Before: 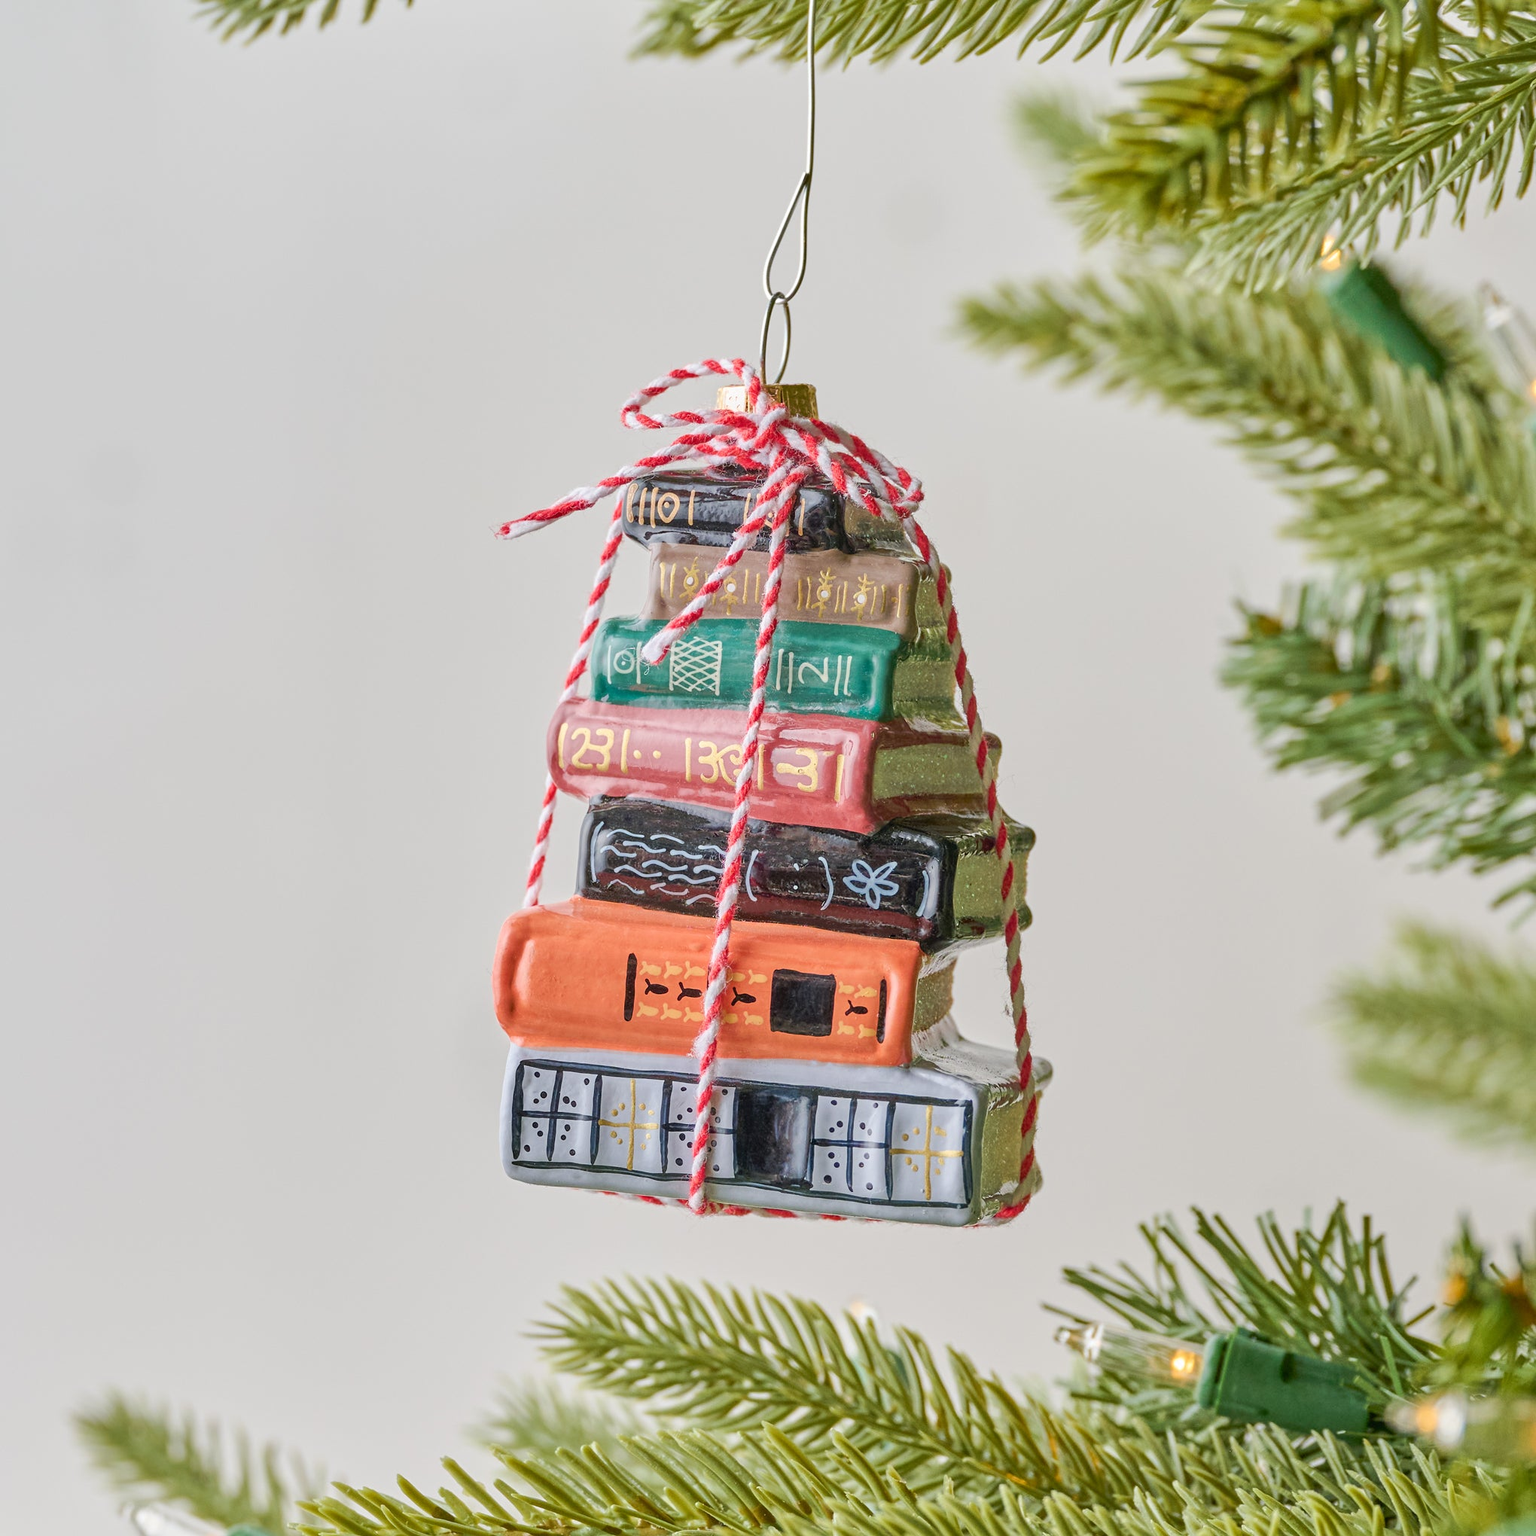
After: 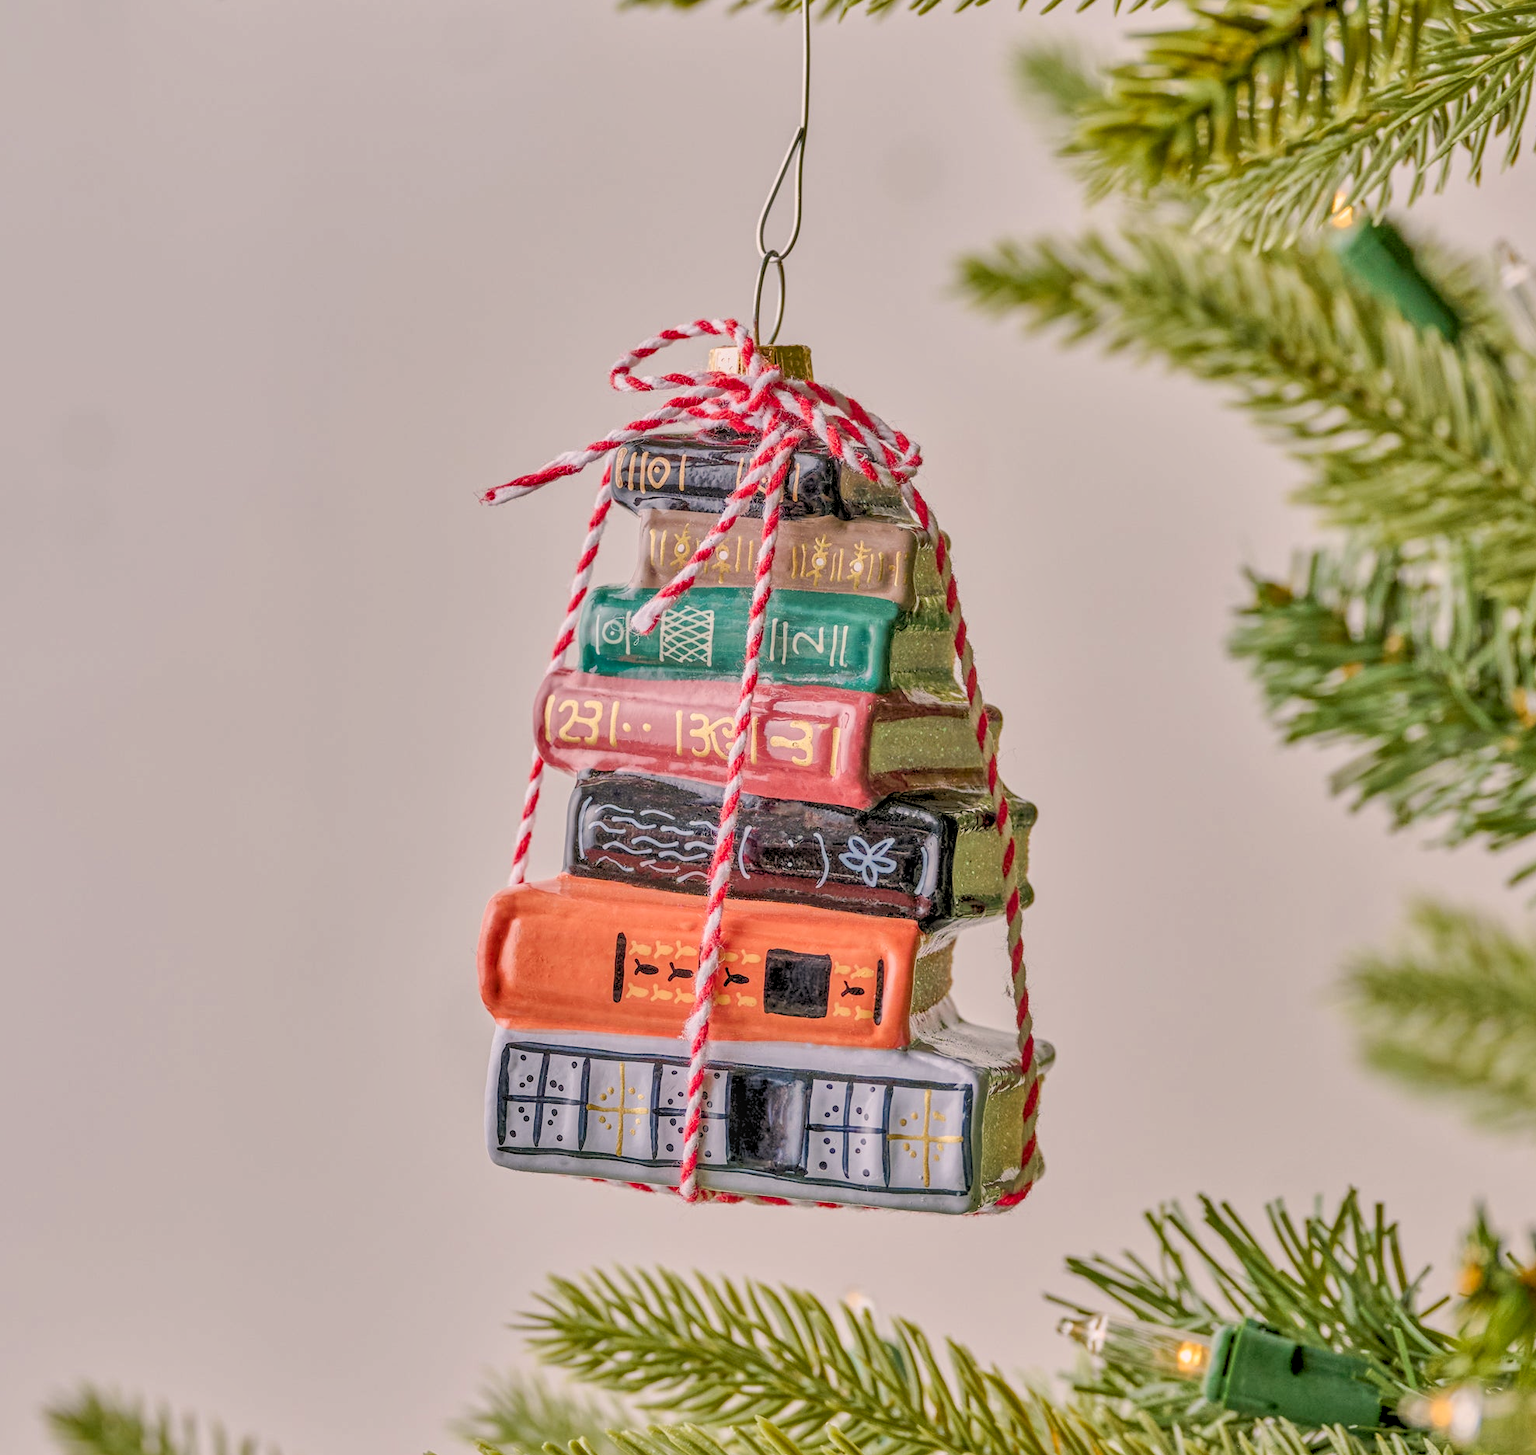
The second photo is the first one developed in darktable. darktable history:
crop: left 1.964%, top 3.251%, right 1.122%, bottom 4.933%
local contrast: highlights 0%, shadows 0%, detail 133%
shadows and highlights: shadows 22.7, highlights -48.71, soften with gaussian
color correction: highlights a* 7.34, highlights b* 4.37
rgb levels: preserve colors sum RGB, levels [[0.038, 0.433, 0.934], [0, 0.5, 1], [0, 0.5, 1]]
